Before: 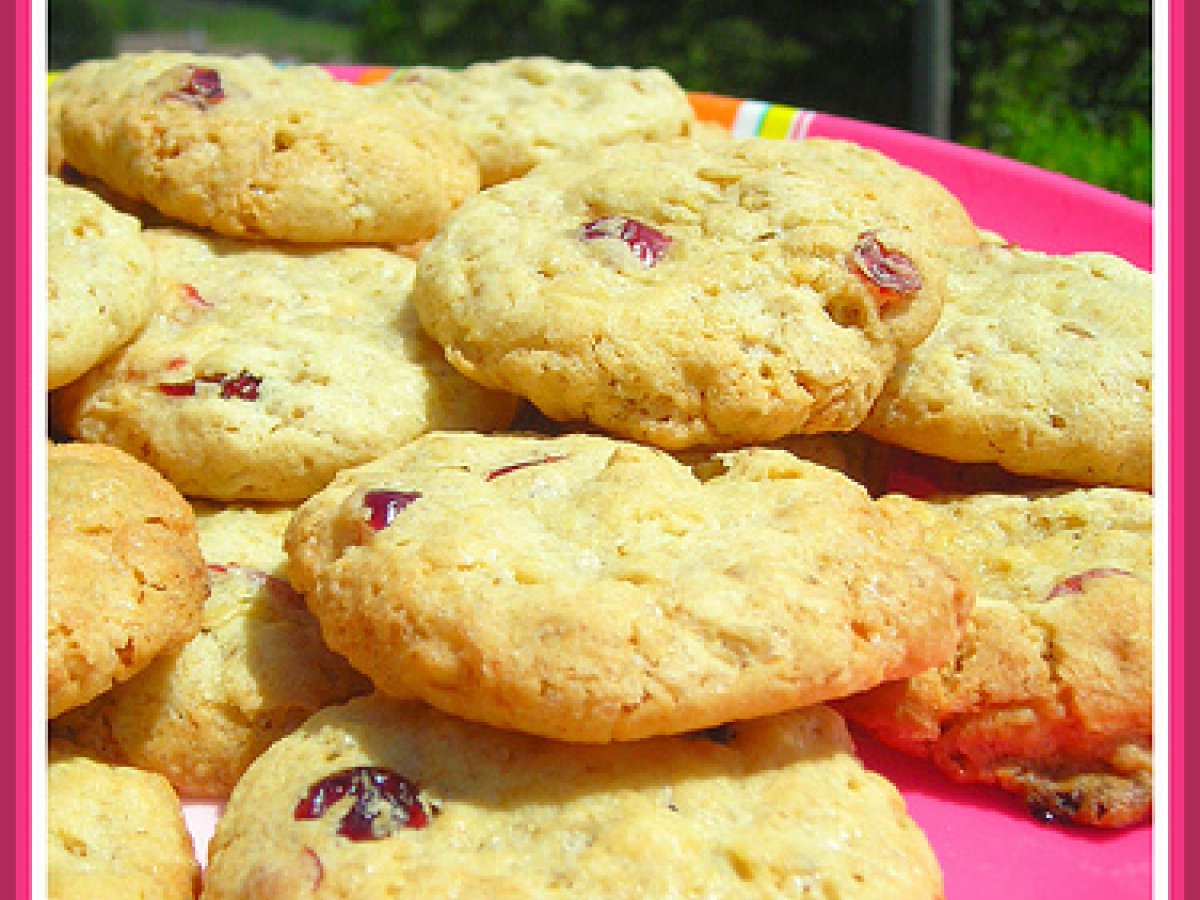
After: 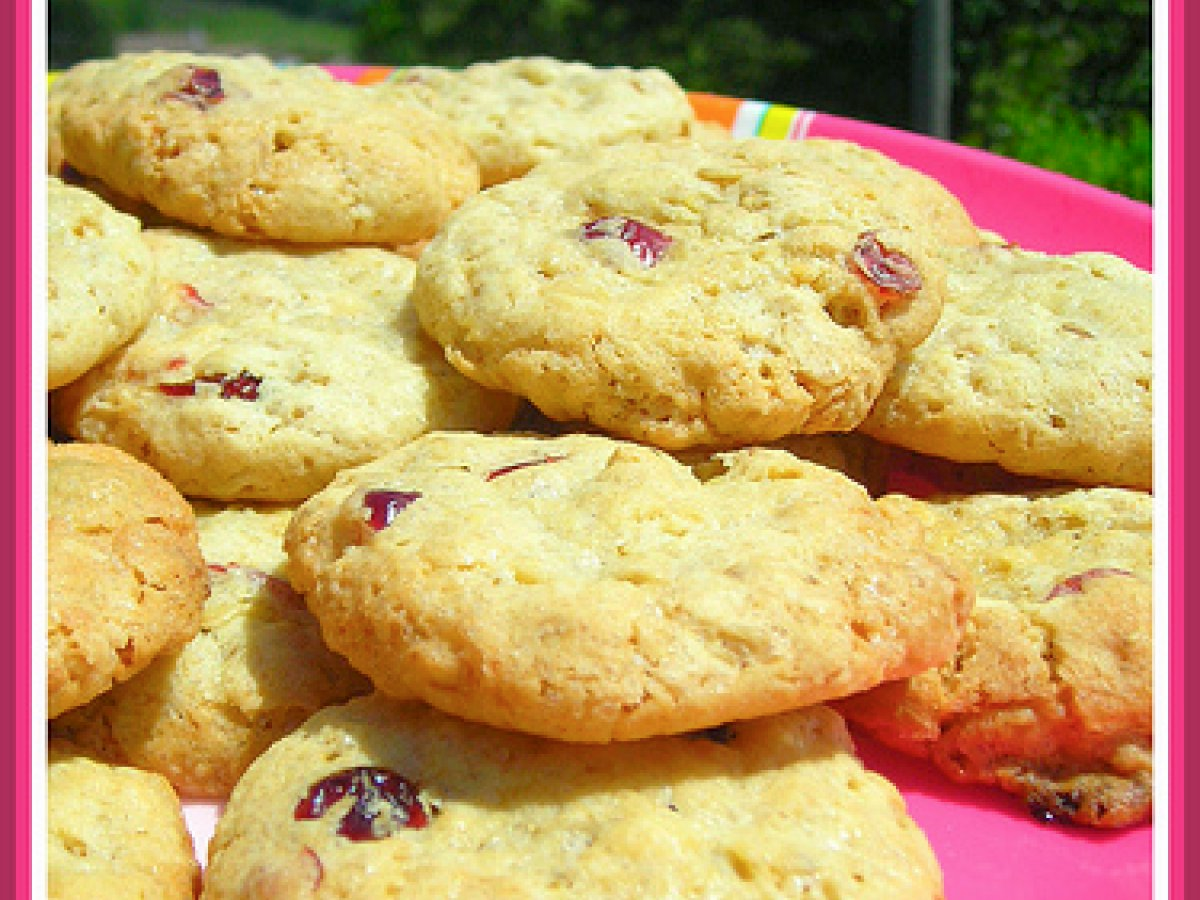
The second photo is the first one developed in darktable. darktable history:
color balance rgb: shadows lift › chroma 0.909%, shadows lift › hue 113.34°, power › chroma 0.481%, power › hue 214.88°, global offset › luminance -0.286%, global offset › hue 259.98°, perceptual saturation grading › global saturation -3.74%, global vibrance 14.791%
